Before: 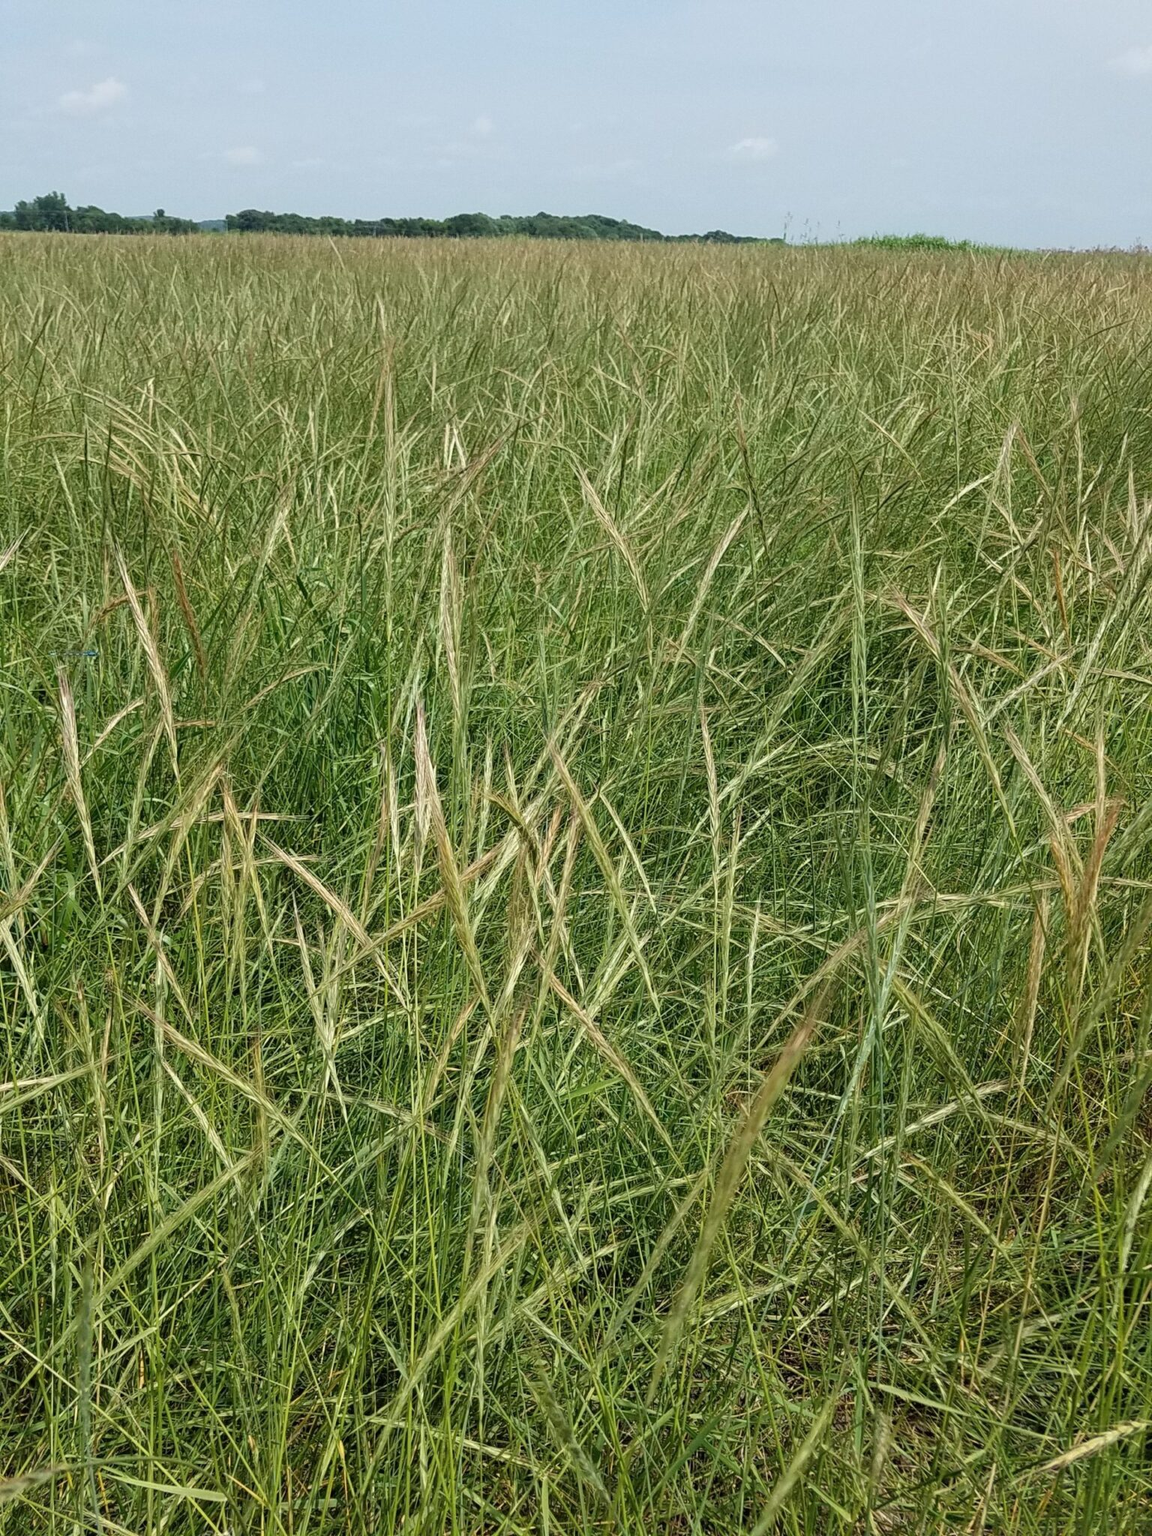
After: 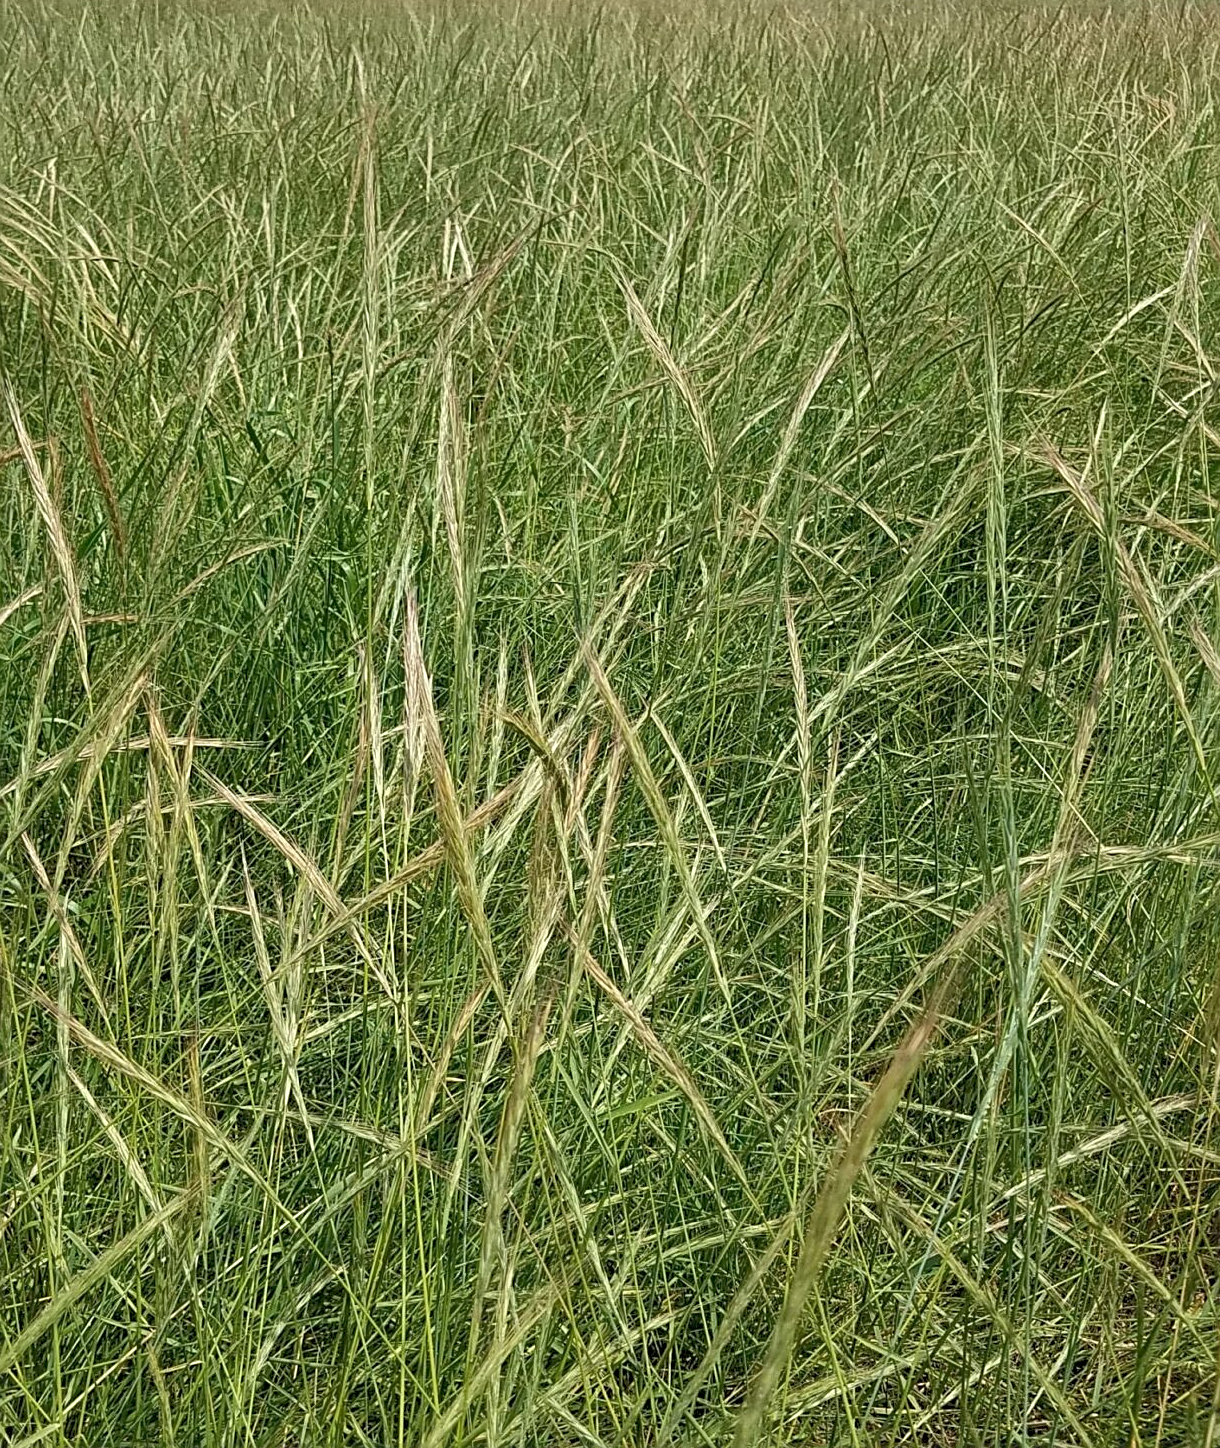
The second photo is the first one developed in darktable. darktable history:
crop: left 9.712%, top 16.928%, right 10.845%, bottom 12.332%
rgb curve: curves: ch0 [(0, 0) (0.093, 0.159) (0.241, 0.265) (0.414, 0.42) (1, 1)], compensate middle gray true, preserve colors basic power
sharpen: on, module defaults
local contrast: mode bilateral grid, contrast 20, coarseness 50, detail 120%, midtone range 0.2
